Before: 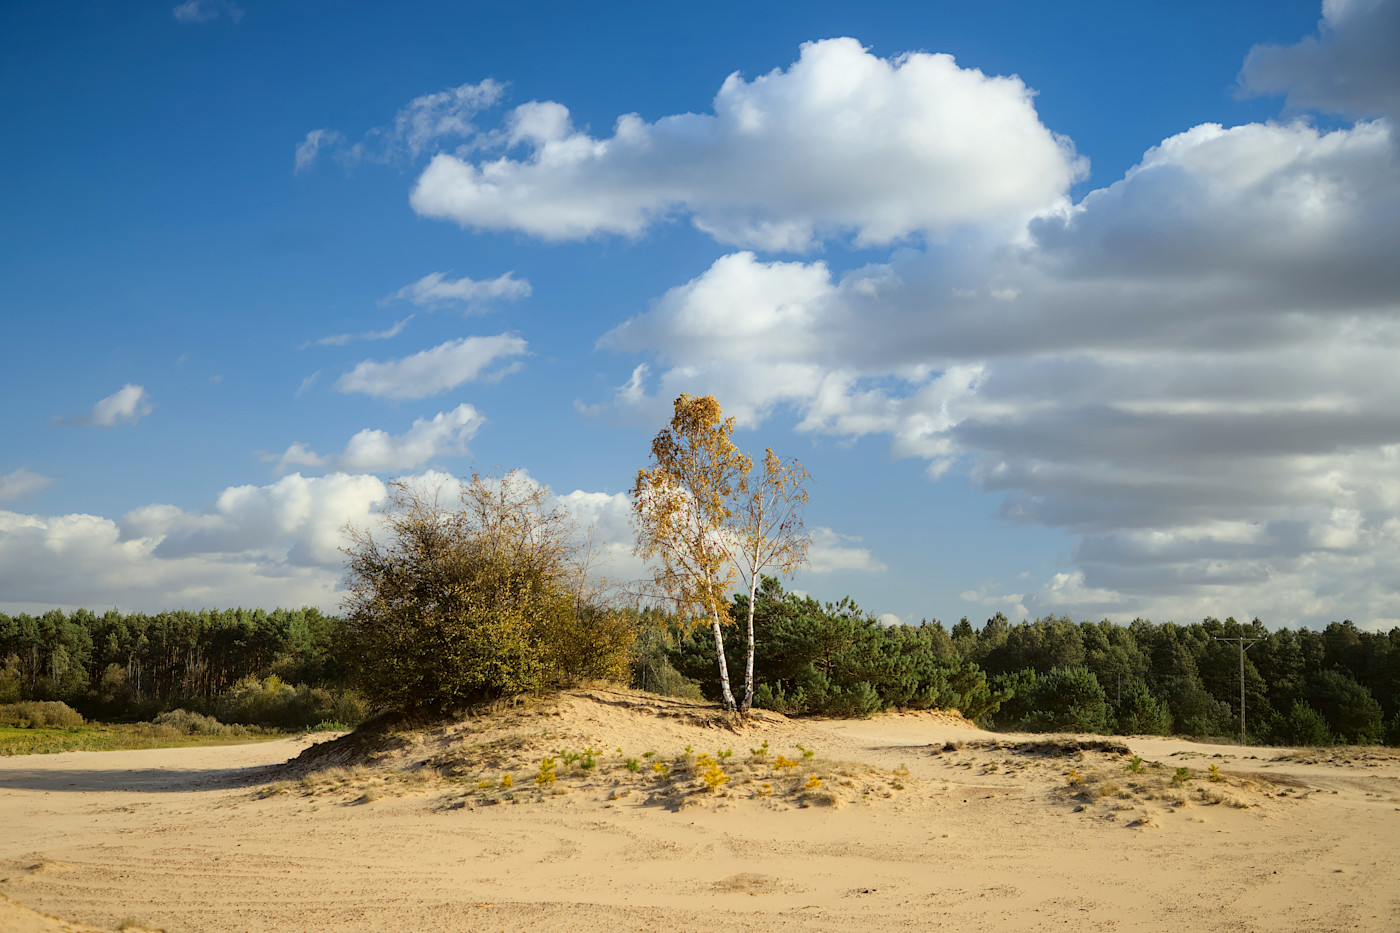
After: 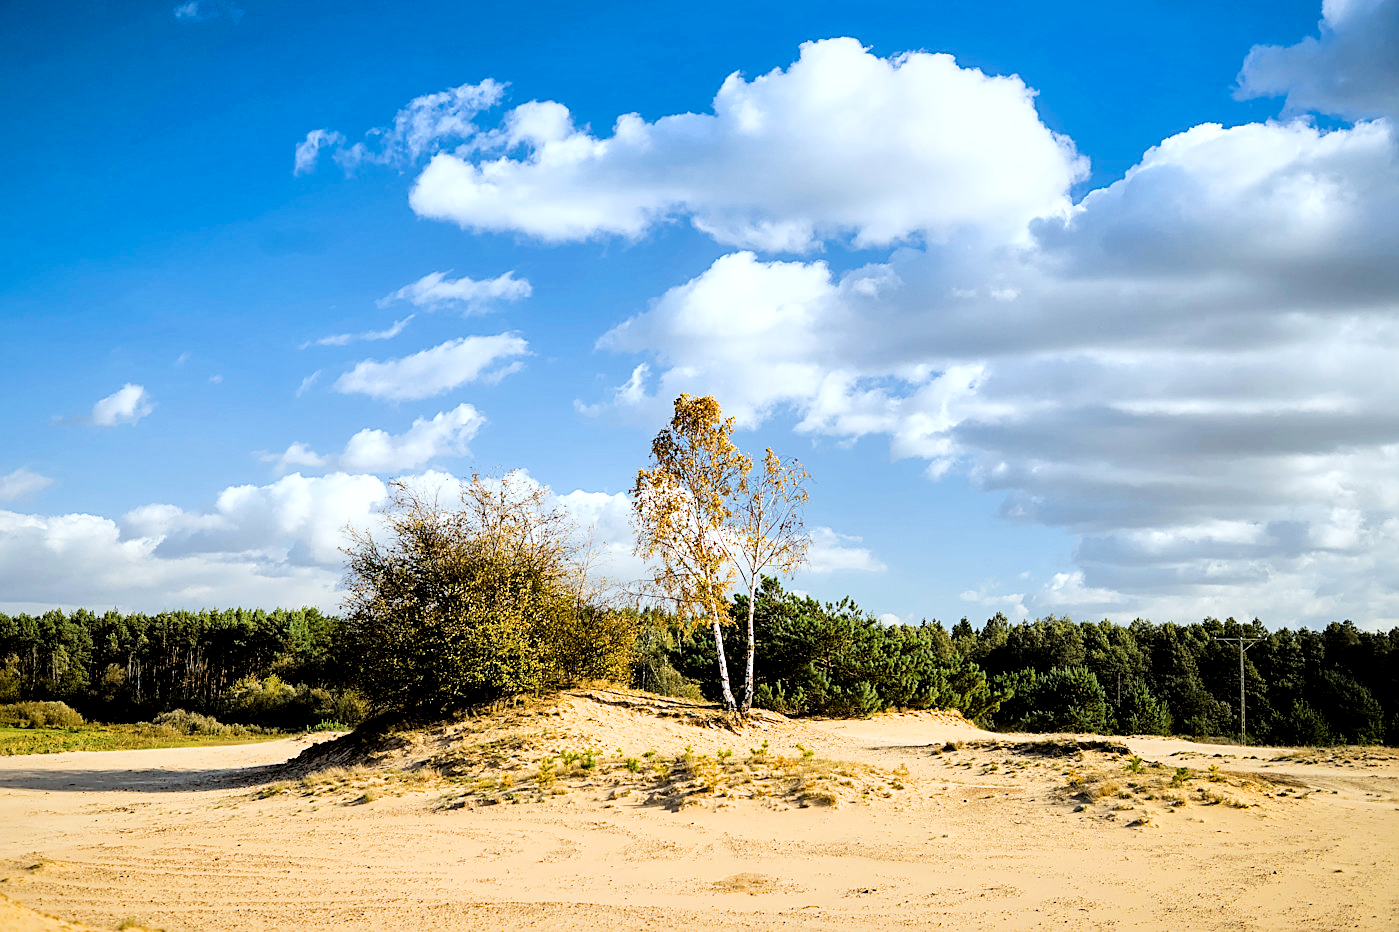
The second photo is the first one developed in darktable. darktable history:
sharpen: on, module defaults
color balance rgb: shadows lift › chroma 0.775%, shadows lift › hue 113.04°, perceptual saturation grading › global saturation 30.486%
filmic rgb: black relative exposure -5.08 EV, white relative exposure 4 EV, hardness 2.88, contrast 1.407, highlights saturation mix -29.3%, iterations of high-quality reconstruction 0
exposure: black level correction 0, exposure 0.696 EV, compensate highlight preservation false
color correction: highlights a* -0.825, highlights b* -9.06
local contrast: mode bilateral grid, contrast 24, coarseness 59, detail 152%, midtone range 0.2
tone equalizer: edges refinement/feathering 500, mask exposure compensation -1.57 EV, preserve details no
